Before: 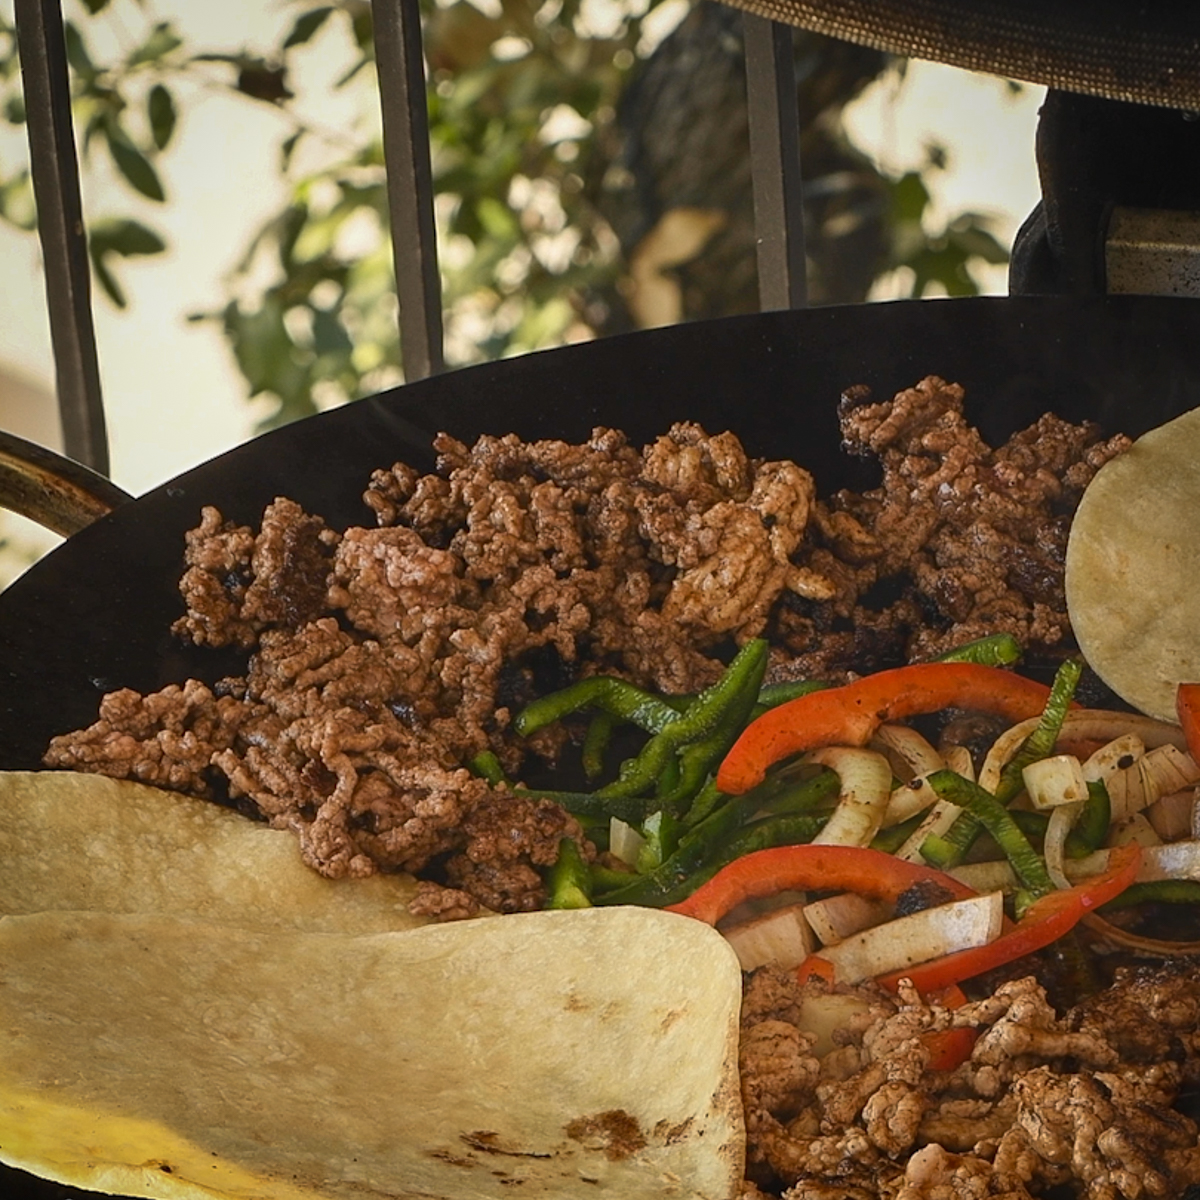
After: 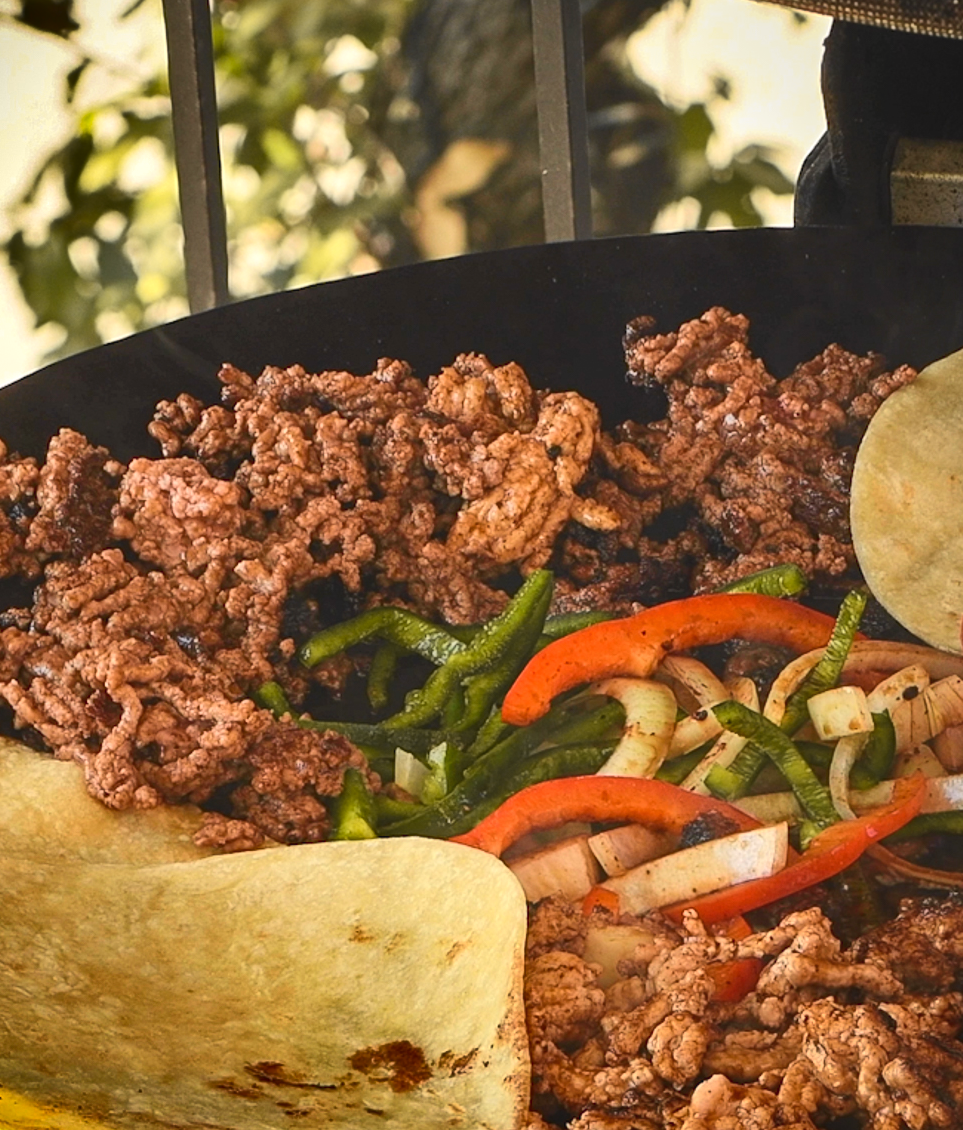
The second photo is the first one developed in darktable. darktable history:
shadows and highlights: shadows 20.91, highlights -82.73, soften with gaussian
tone curve: curves: ch0 [(0, 0.013) (0.036, 0.045) (0.274, 0.286) (0.566, 0.623) (0.794, 0.827) (1, 0.953)]; ch1 [(0, 0) (0.389, 0.403) (0.462, 0.48) (0.499, 0.5) (0.524, 0.527) (0.57, 0.599) (0.626, 0.65) (0.761, 0.781) (1, 1)]; ch2 [(0, 0) (0.464, 0.478) (0.5, 0.501) (0.533, 0.542) (0.599, 0.613) (0.704, 0.731) (1, 1)], color space Lab, independent channels, preserve colors none
crop and rotate: left 17.959%, top 5.771%, right 1.742%
exposure: black level correction -0.002, exposure 0.54 EV, compensate highlight preservation false
